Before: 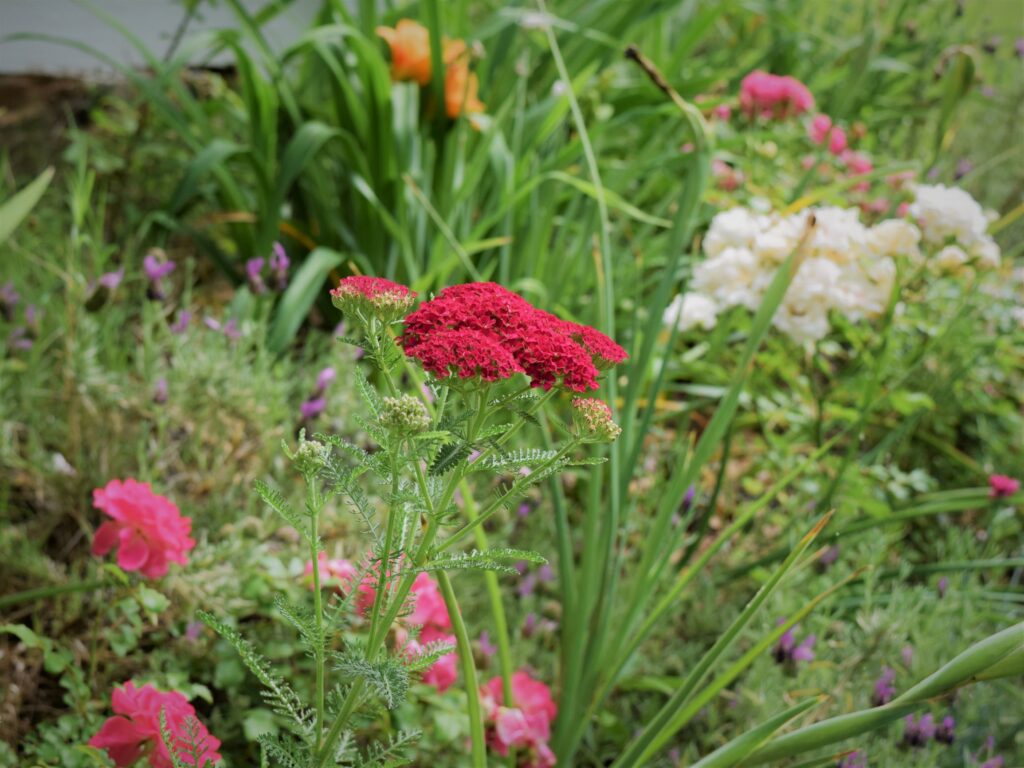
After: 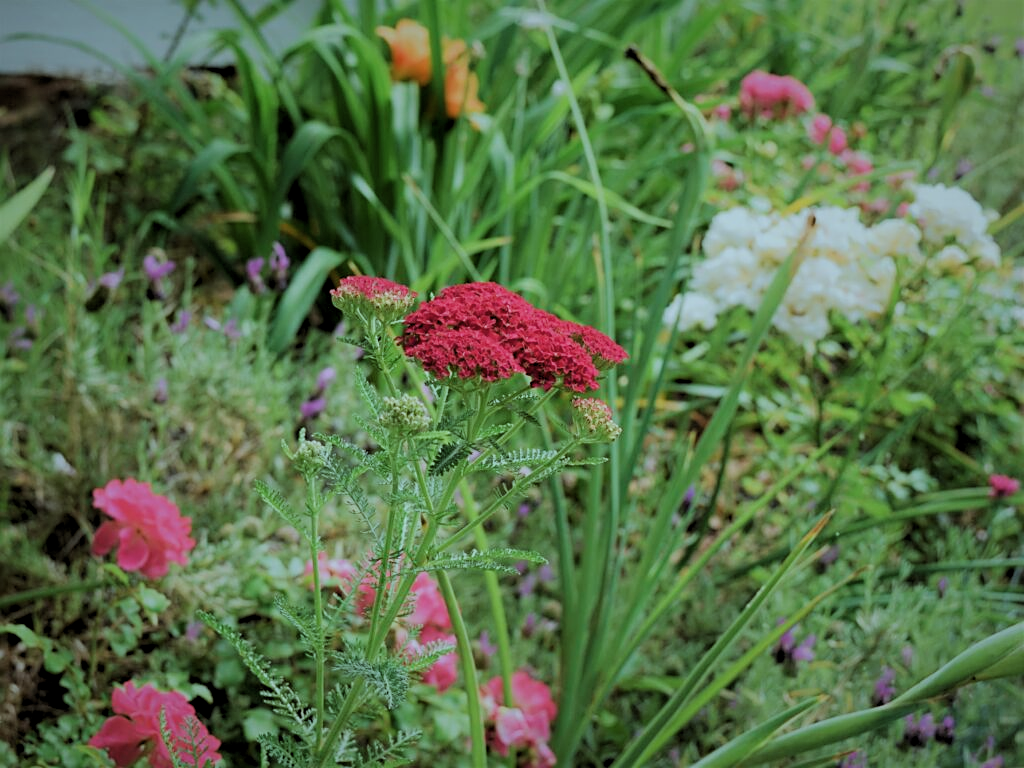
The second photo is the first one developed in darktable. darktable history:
sharpen: on, module defaults
filmic rgb: black relative exposure -7.65 EV, white relative exposure 4.56 EV, hardness 3.61
exposure: exposure -0.116 EV, compensate exposure bias true, compensate highlight preservation false
levels: levels [0.031, 0.5, 0.969]
color correction: highlights a* -10.04, highlights b* -10.37
